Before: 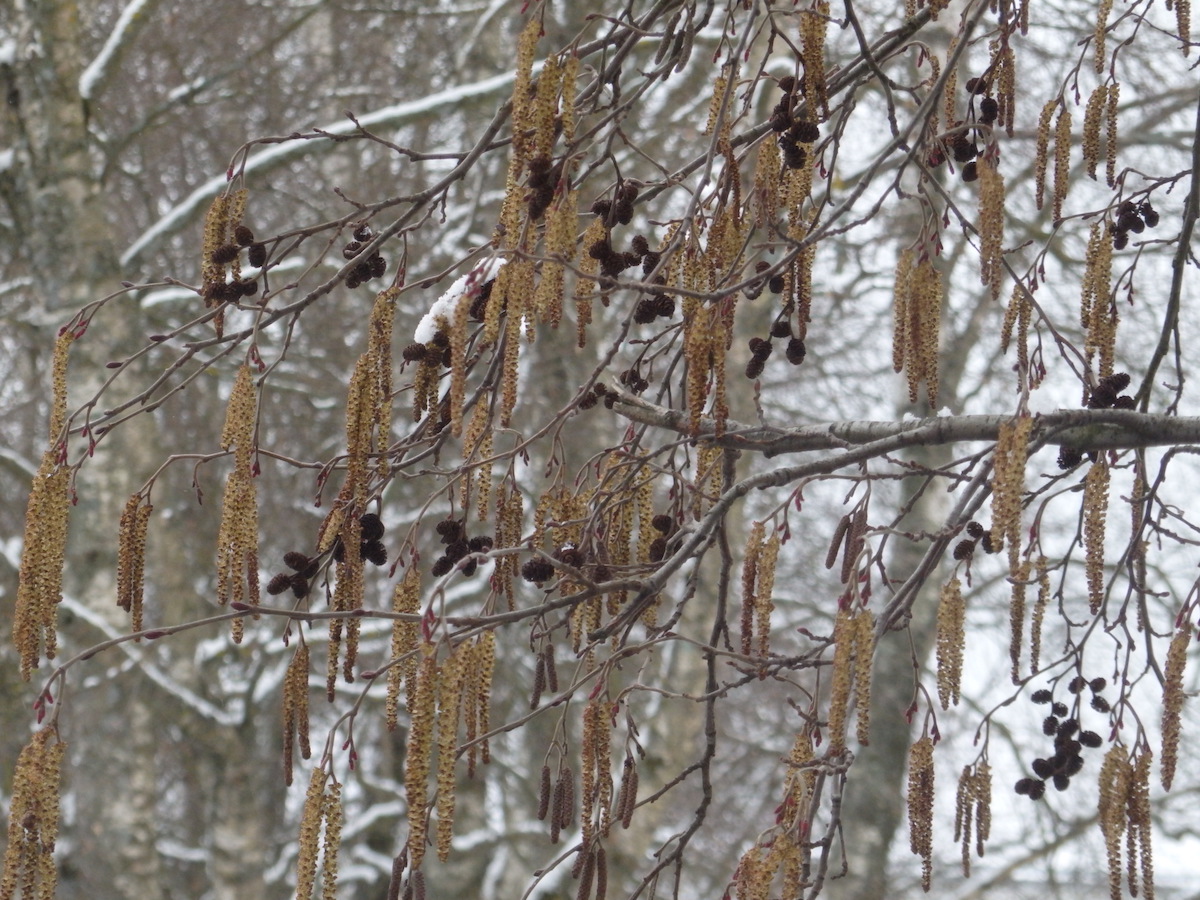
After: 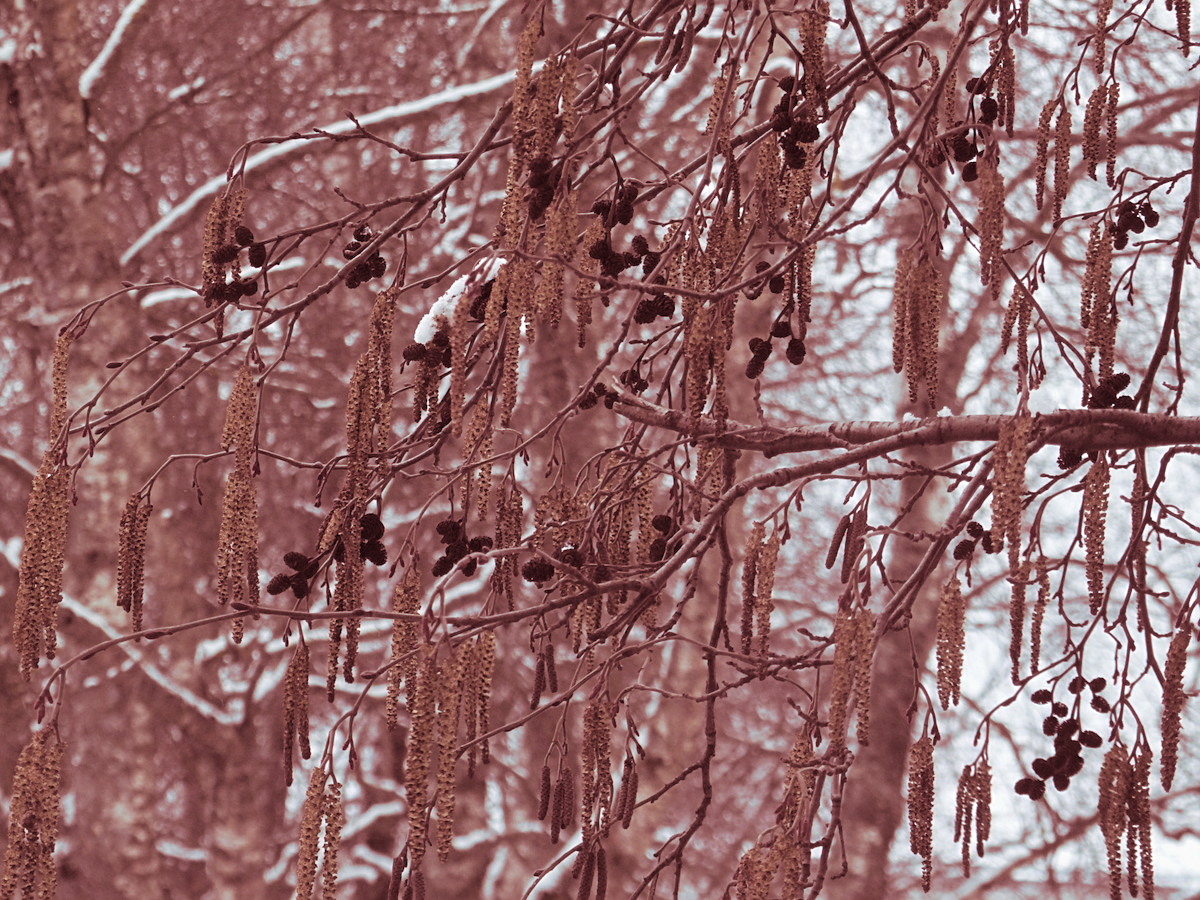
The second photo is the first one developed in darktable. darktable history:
split-toning: highlights › saturation 0, balance -61.83
shadows and highlights: shadows 43.71, white point adjustment -1.46, soften with gaussian
sharpen: on, module defaults
